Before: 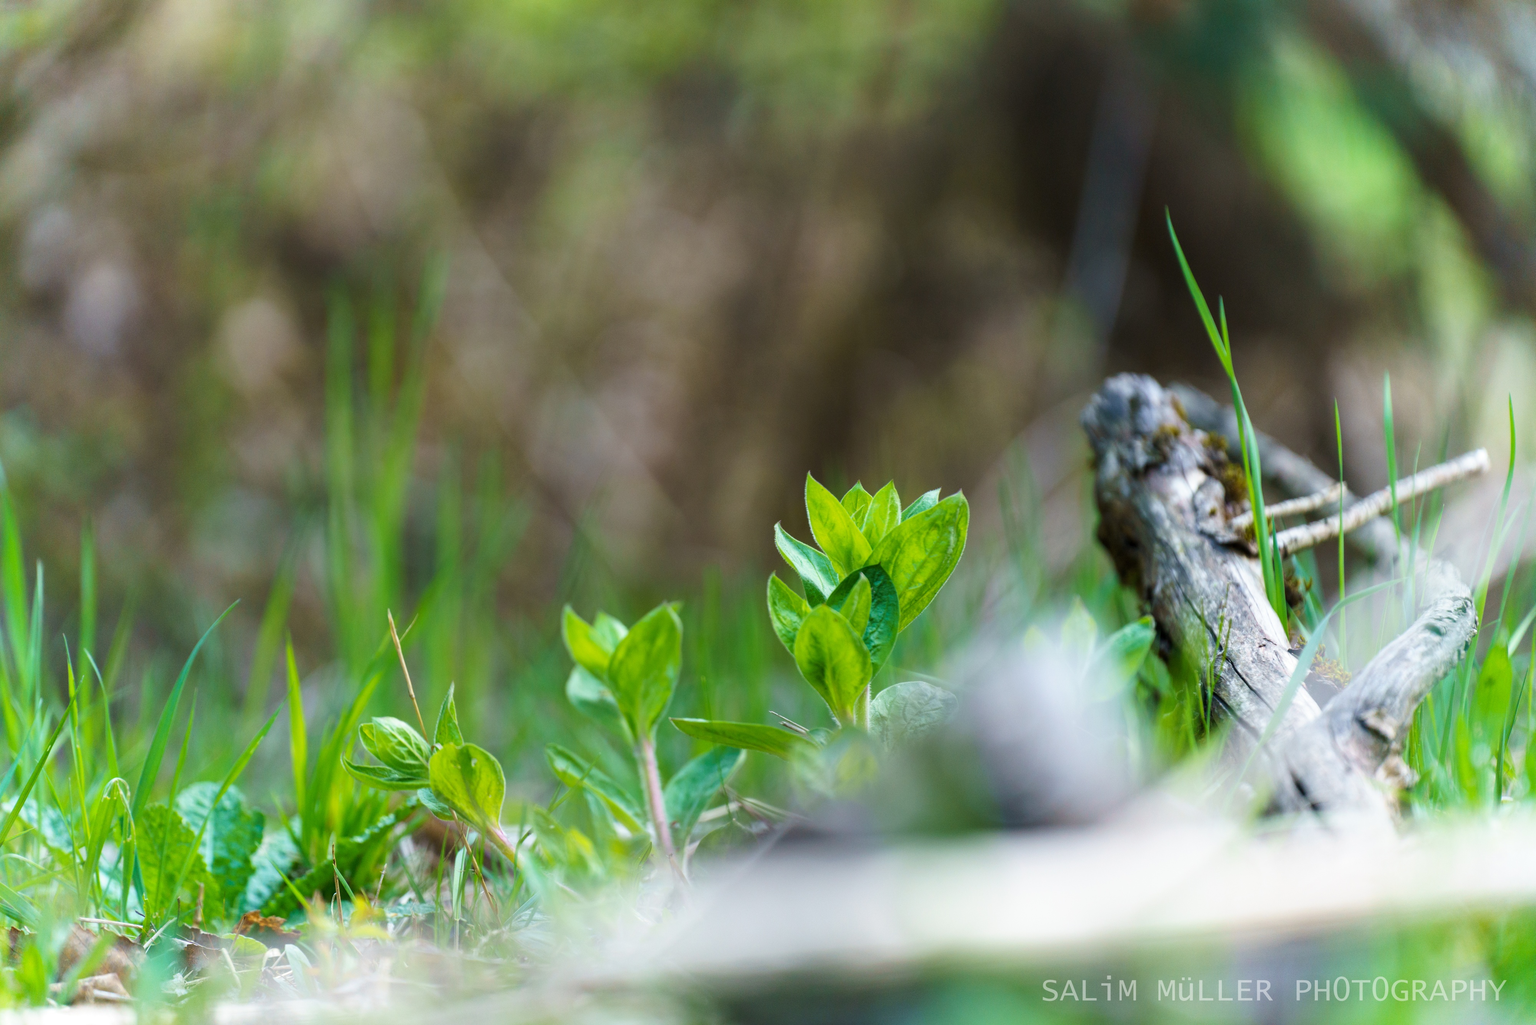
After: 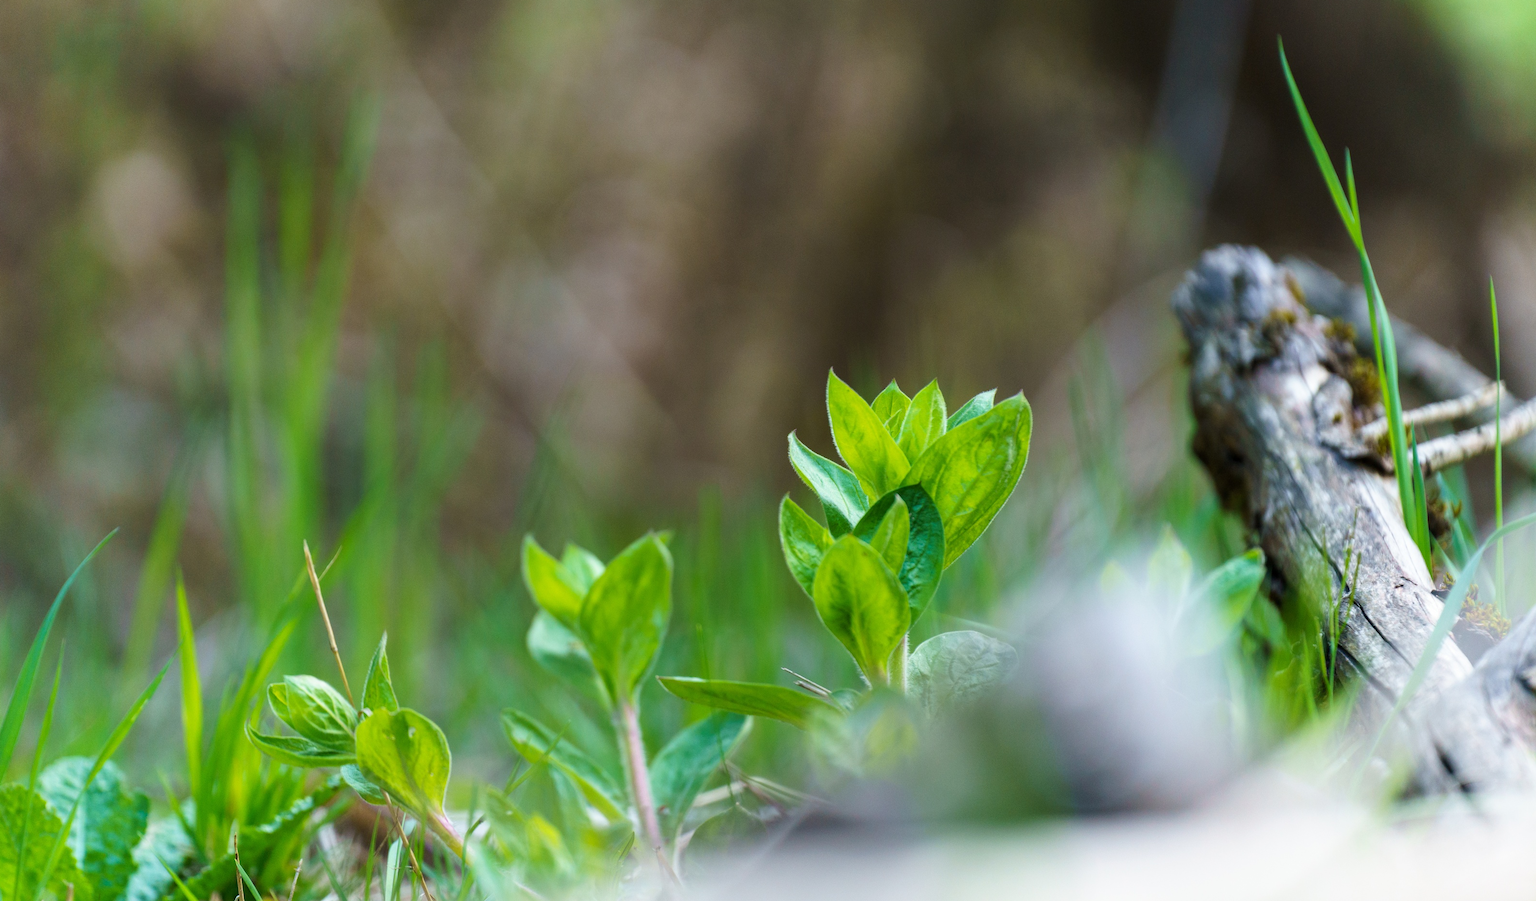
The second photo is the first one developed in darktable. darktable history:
crop: left 9.497%, top 17.387%, right 10.673%, bottom 12.303%
